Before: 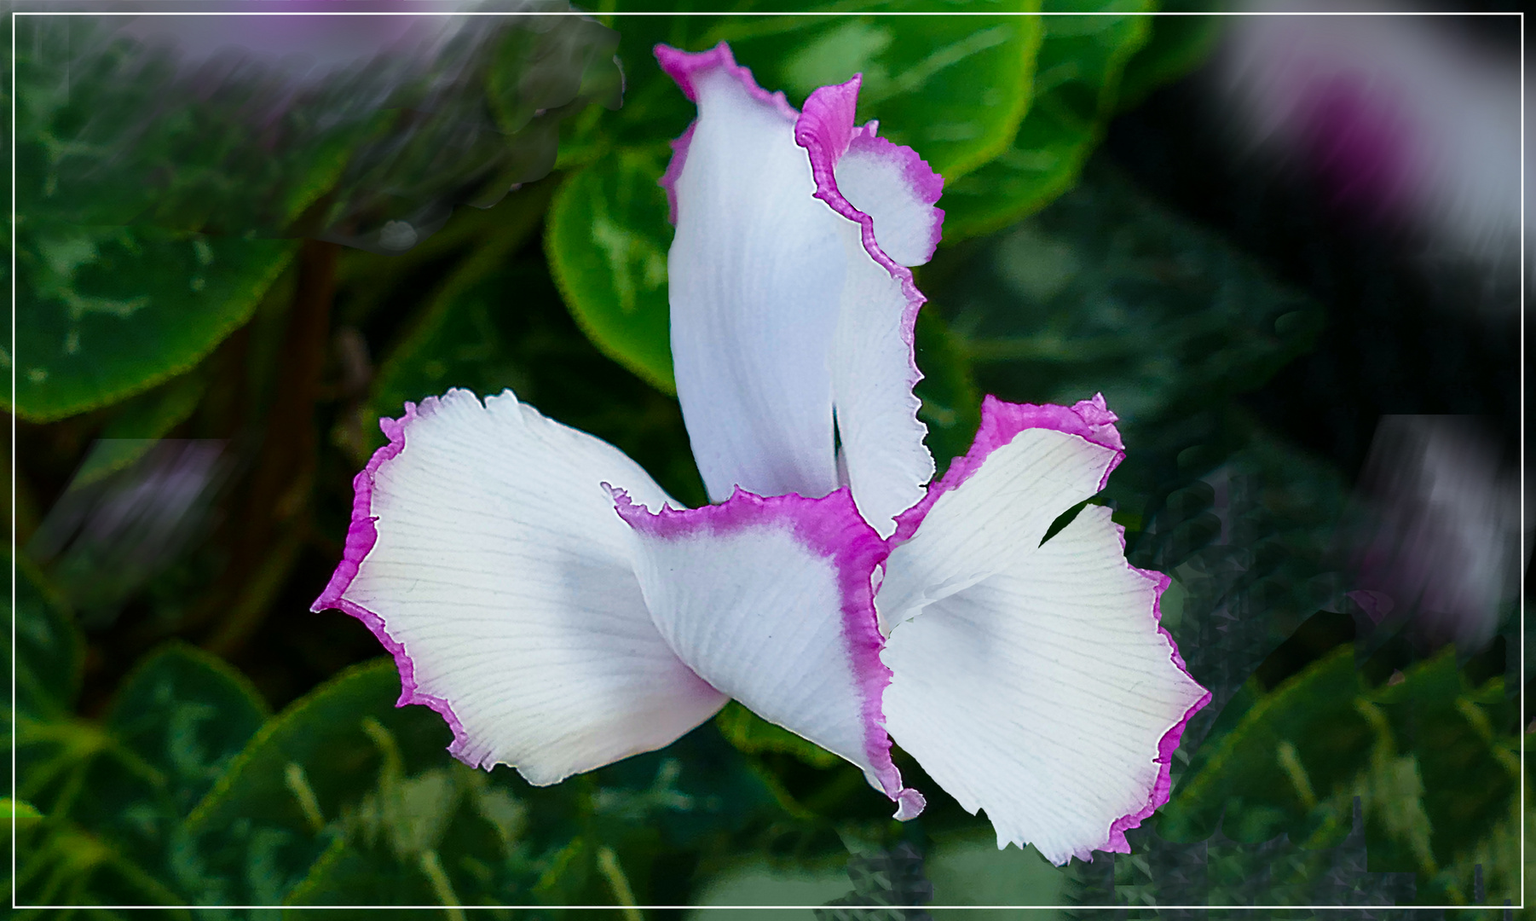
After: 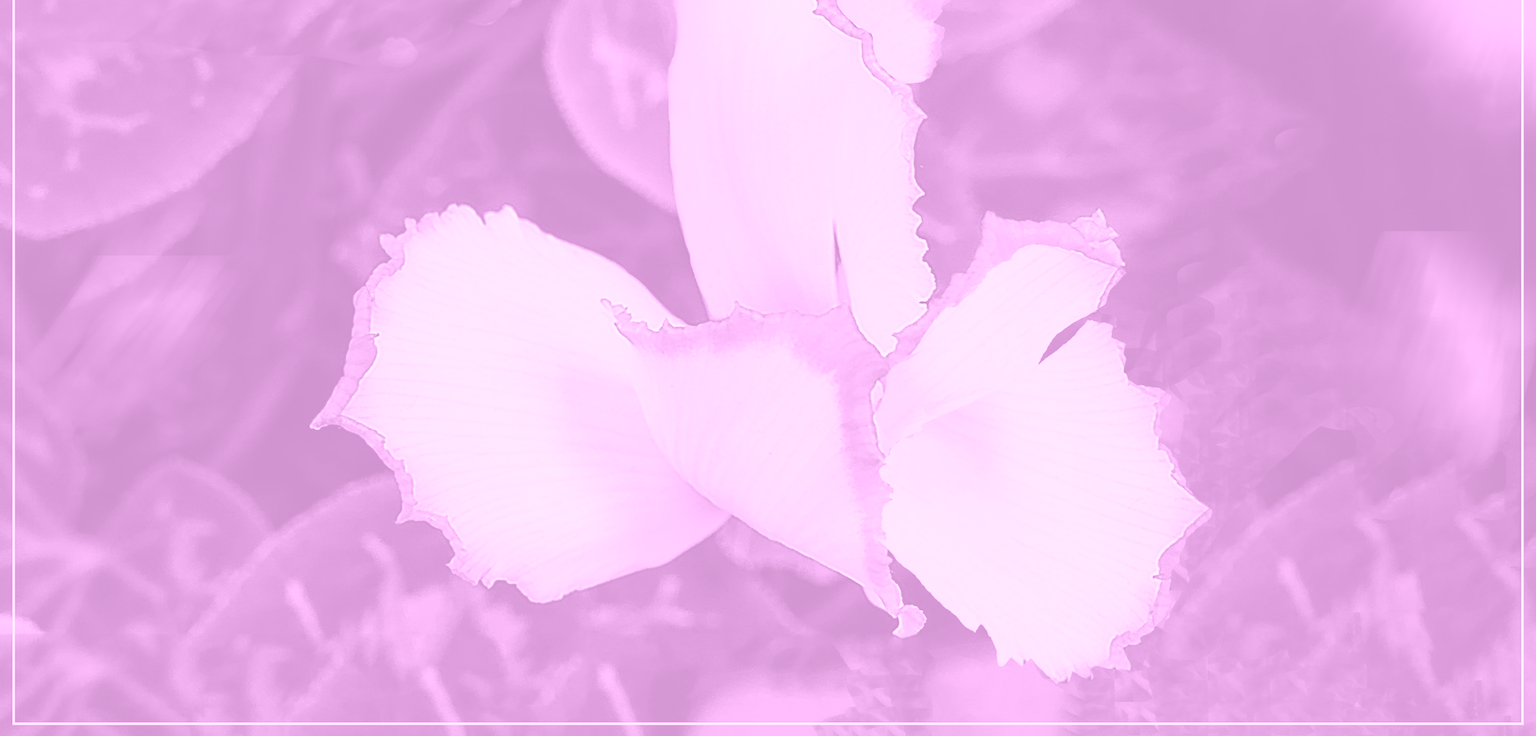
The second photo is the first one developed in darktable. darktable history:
colorize: hue 331.2°, saturation 75%, source mix 30.28%, lightness 70.52%, version 1
crop and rotate: top 19.998%
exposure: black level correction 0, exposure 0.5 EV, compensate exposure bias true, compensate highlight preservation false
